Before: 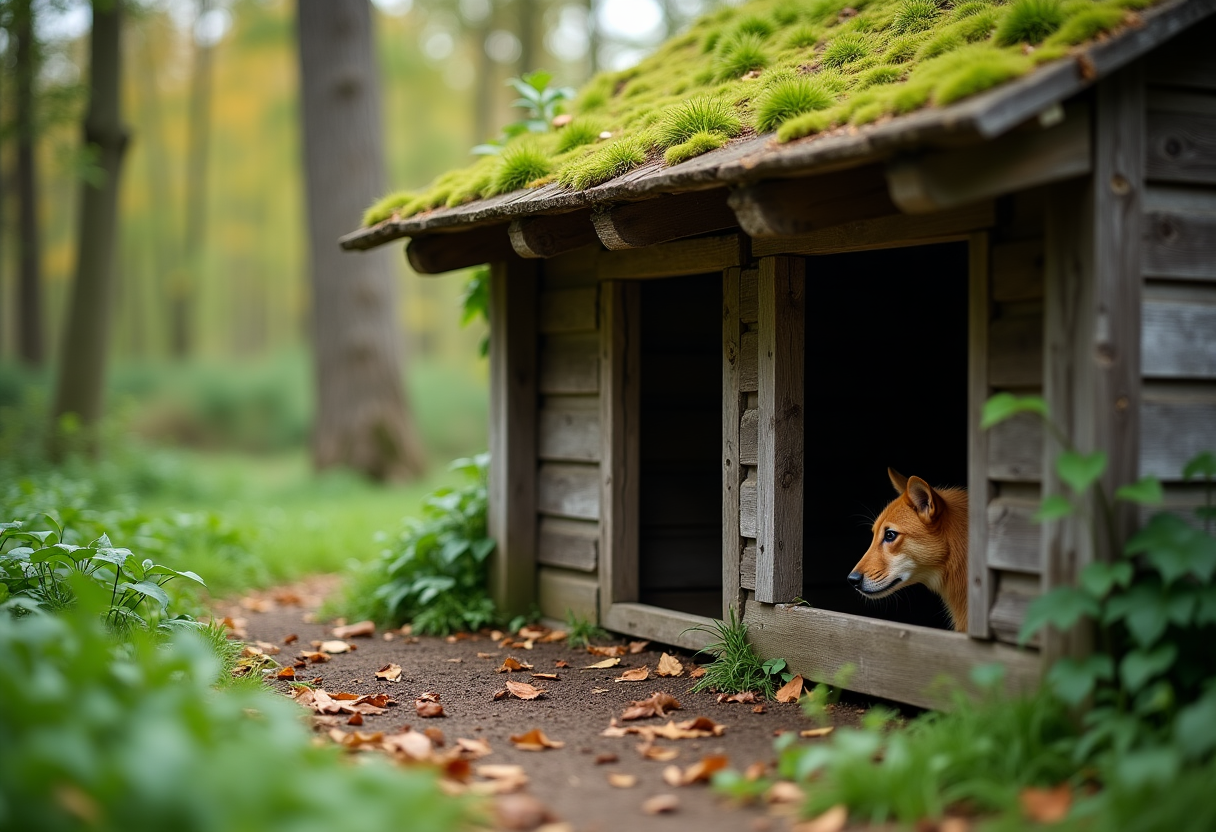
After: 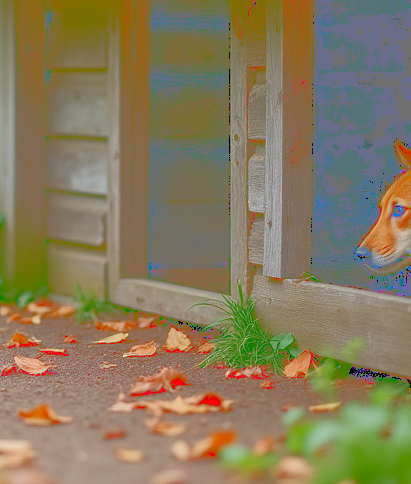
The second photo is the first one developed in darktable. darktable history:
tone curve: curves: ch0 [(0, 0) (0.003, 0.464) (0.011, 0.464) (0.025, 0.464) (0.044, 0.464) (0.069, 0.464) (0.1, 0.463) (0.136, 0.463) (0.177, 0.464) (0.224, 0.469) (0.277, 0.482) (0.335, 0.501) (0.399, 0.53) (0.468, 0.567) (0.543, 0.61) (0.623, 0.663) (0.709, 0.718) (0.801, 0.779) (0.898, 0.842) (1, 1)], color space Lab, linked channels, preserve colors none
crop: left 40.519%, top 39.11%, right 25.635%, bottom 2.638%
